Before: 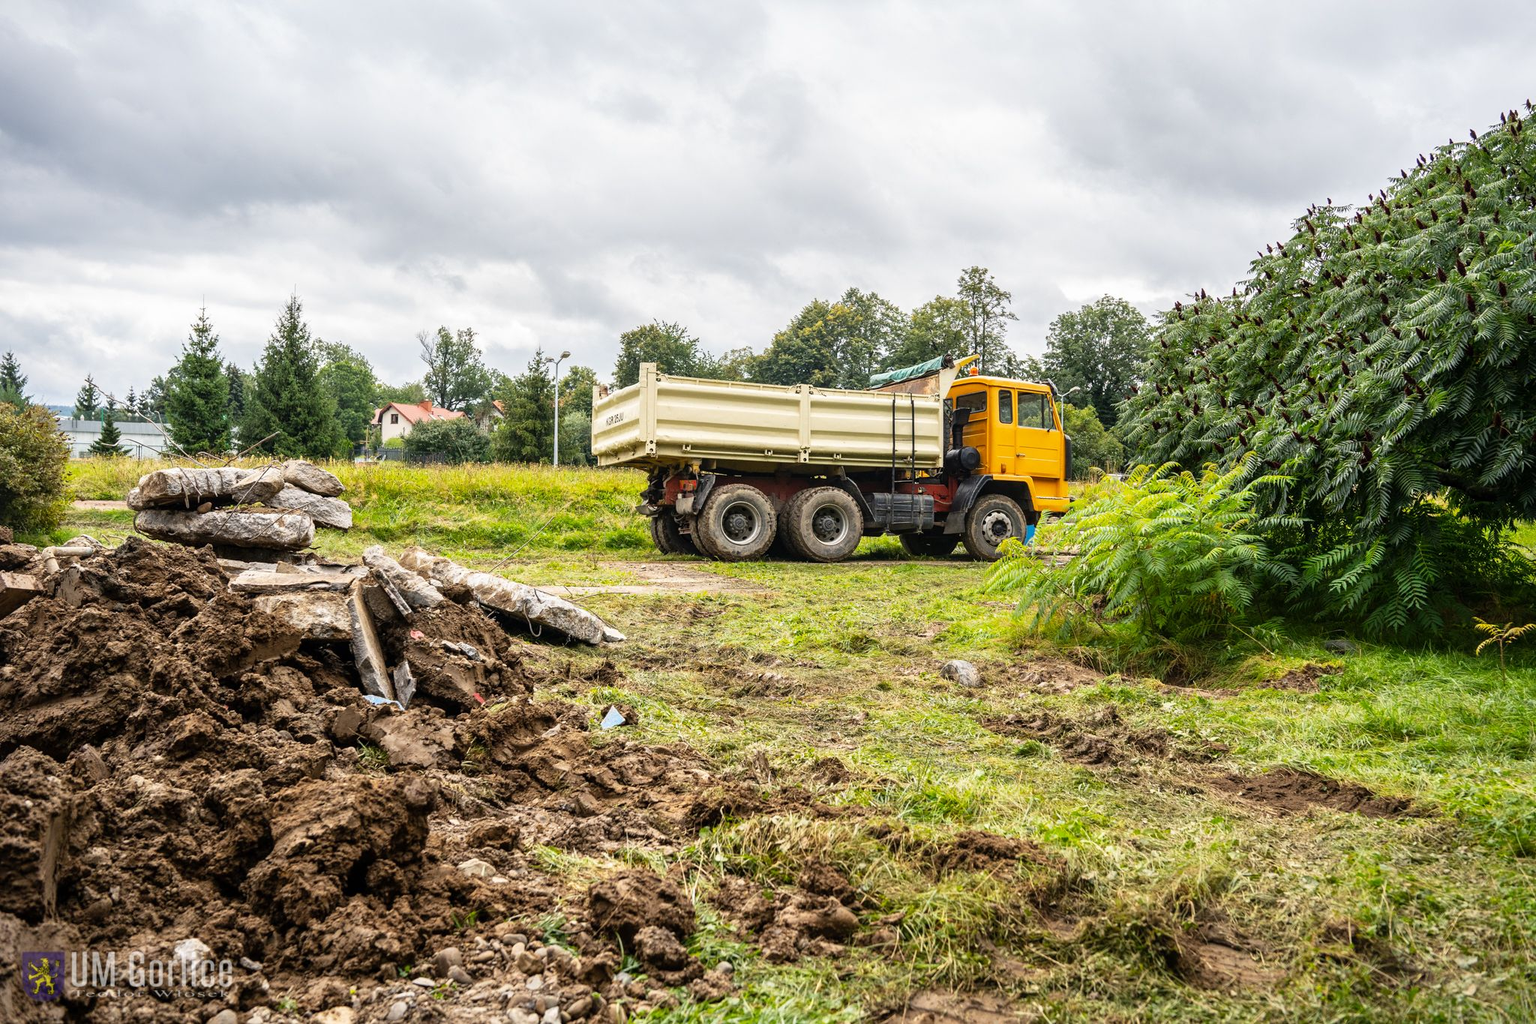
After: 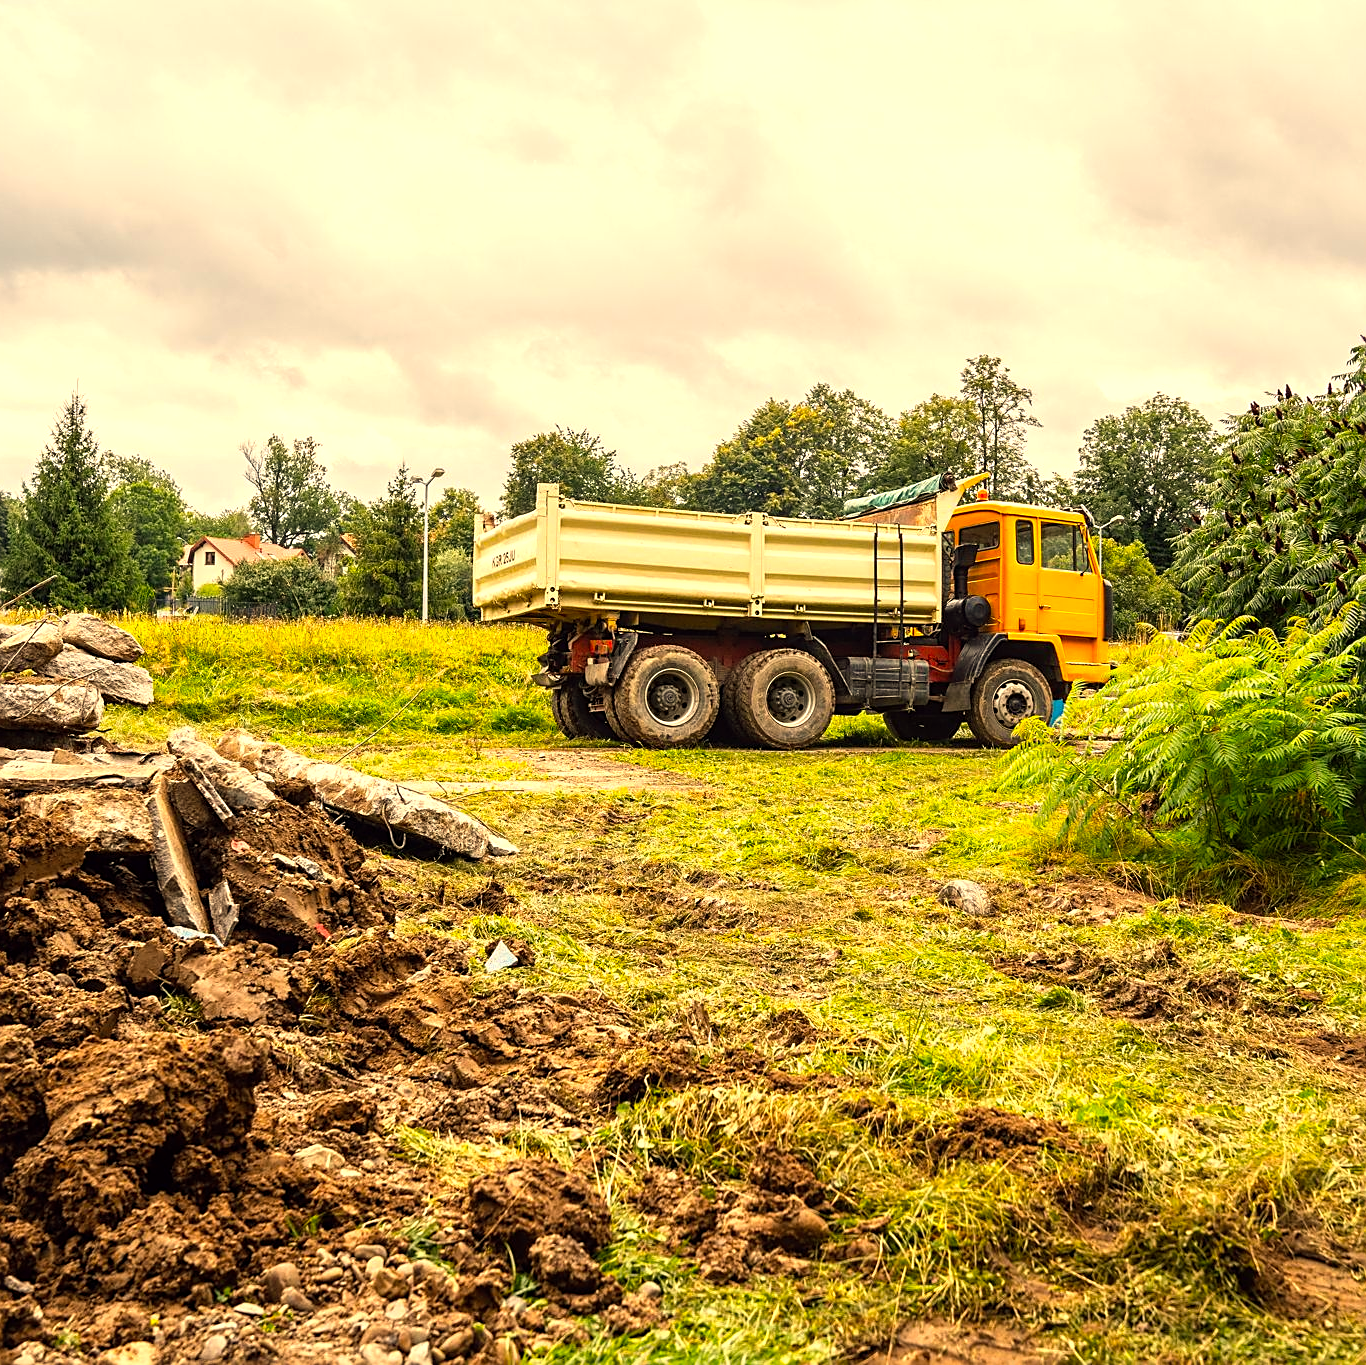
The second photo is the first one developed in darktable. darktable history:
crop and rotate: left 15.446%, right 17.836%
sharpen: on, module defaults
color balance: lift [1, 1.001, 0.999, 1.001], gamma [1, 1.004, 1.007, 0.993], gain [1, 0.991, 0.987, 1.013], contrast 7.5%, contrast fulcrum 10%, output saturation 115%
white balance: red 1.123, blue 0.83
